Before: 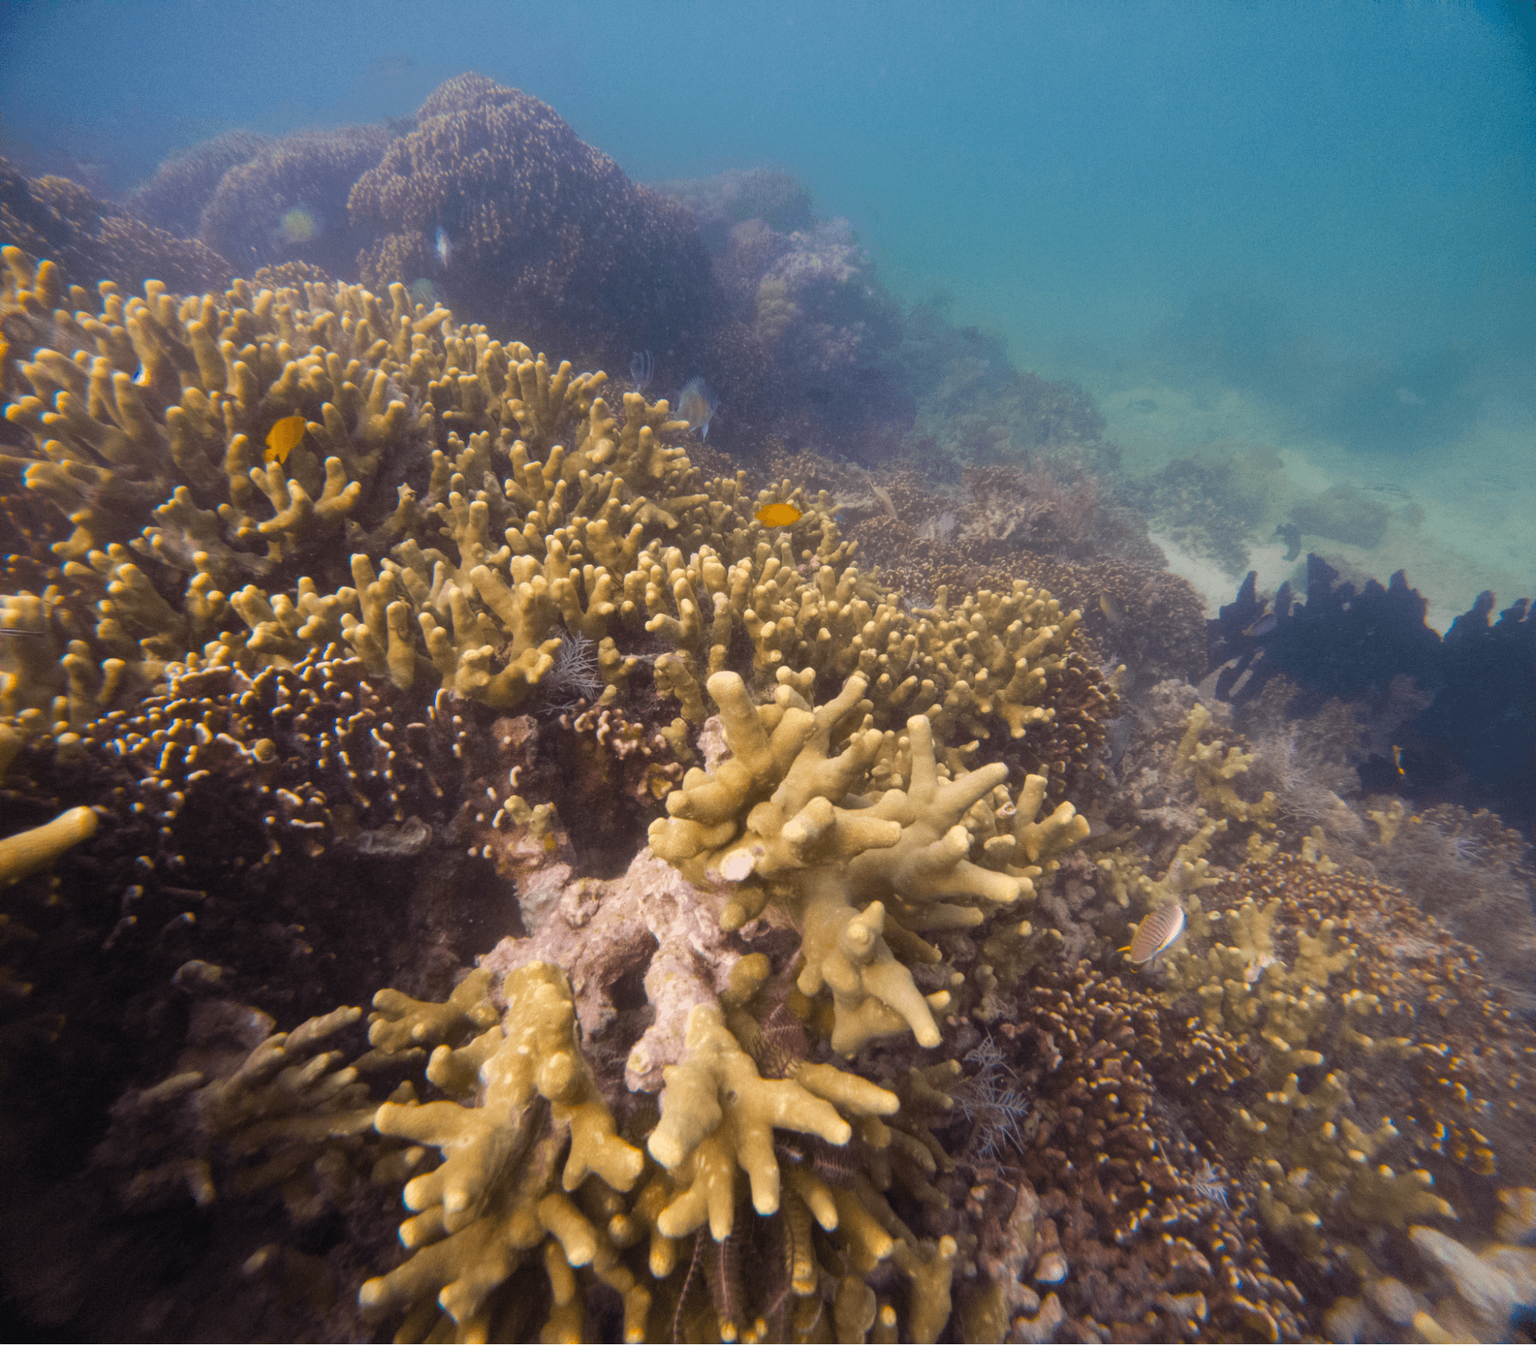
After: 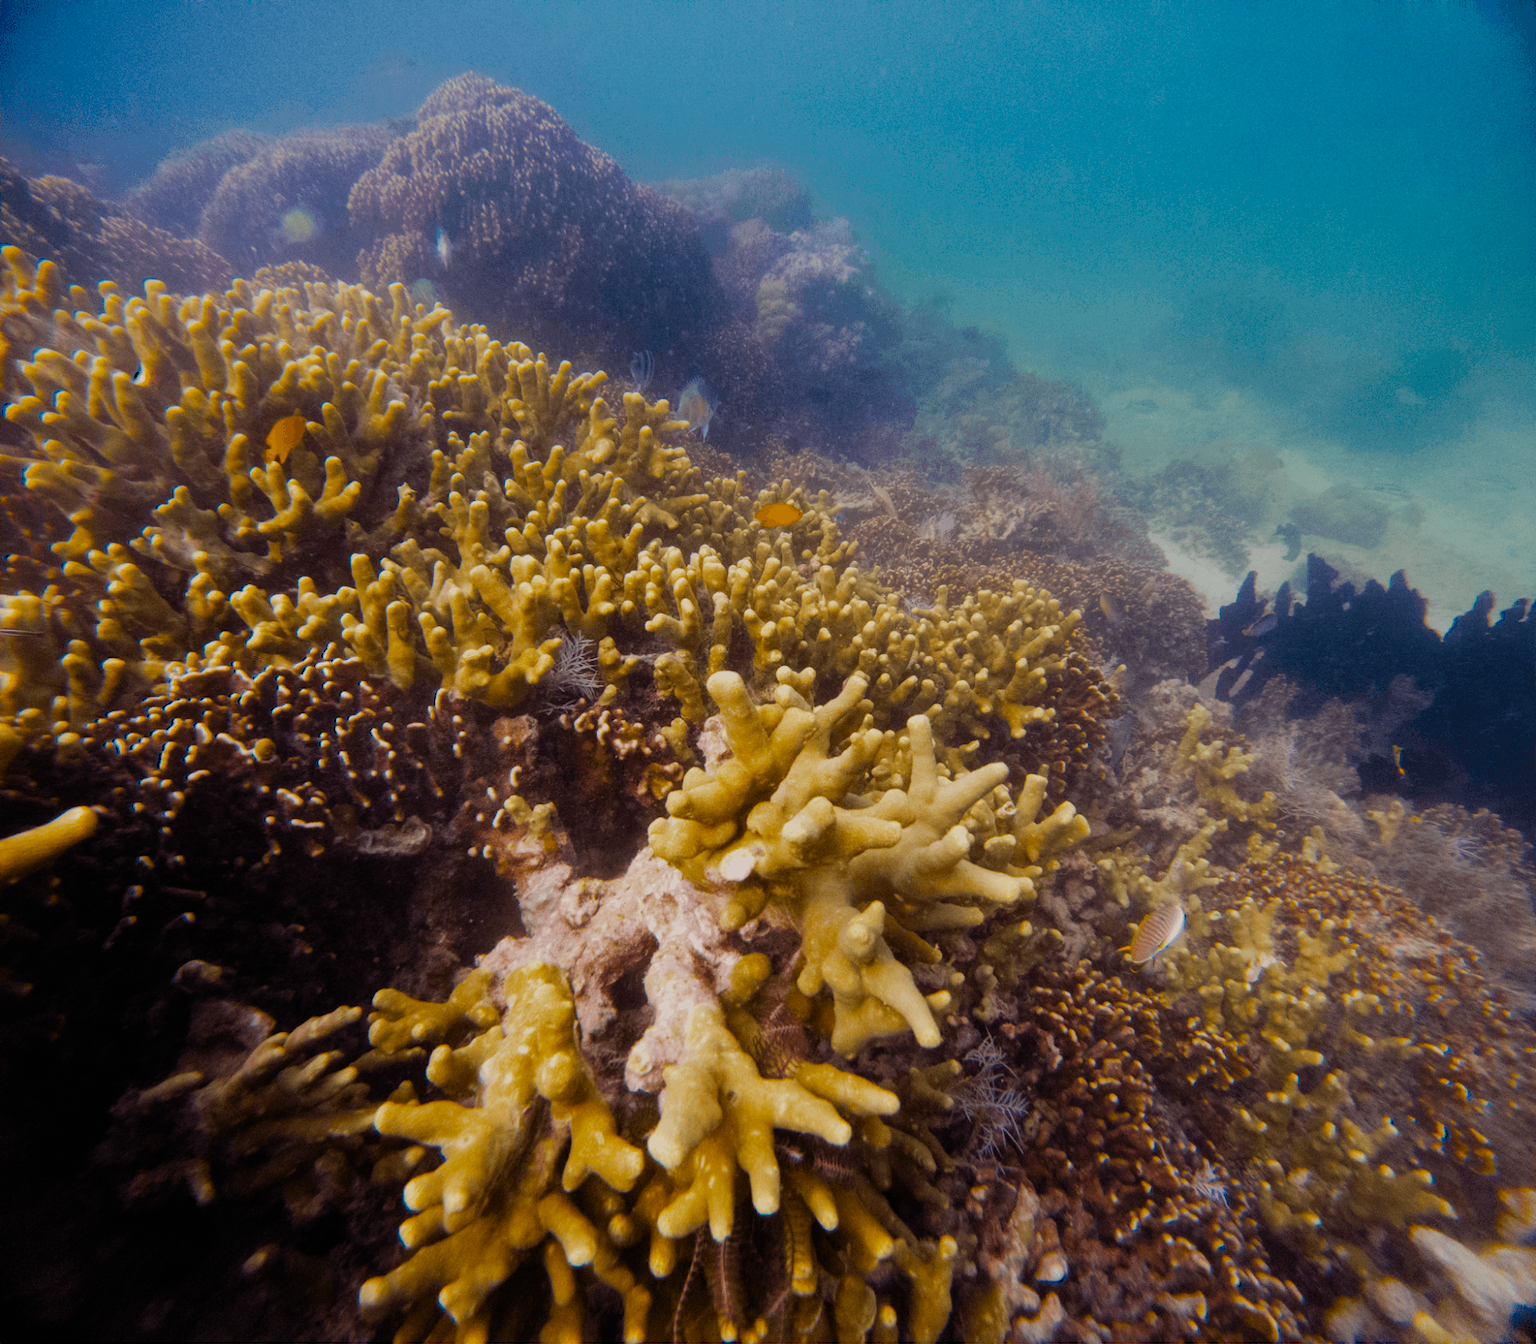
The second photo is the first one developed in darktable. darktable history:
filmic rgb: black relative exposure -7.65 EV, white relative exposure 4.56 EV, hardness 3.61, contrast 1.117, add noise in highlights 0.001, preserve chrominance no, color science v3 (2019), use custom middle-gray values true, contrast in highlights soft
color balance rgb: shadows fall-off 100.904%, perceptual saturation grading › global saturation 14.955%, mask middle-gray fulcrum 21.832%, global vibrance 6.939%, saturation formula JzAzBz (2021)
